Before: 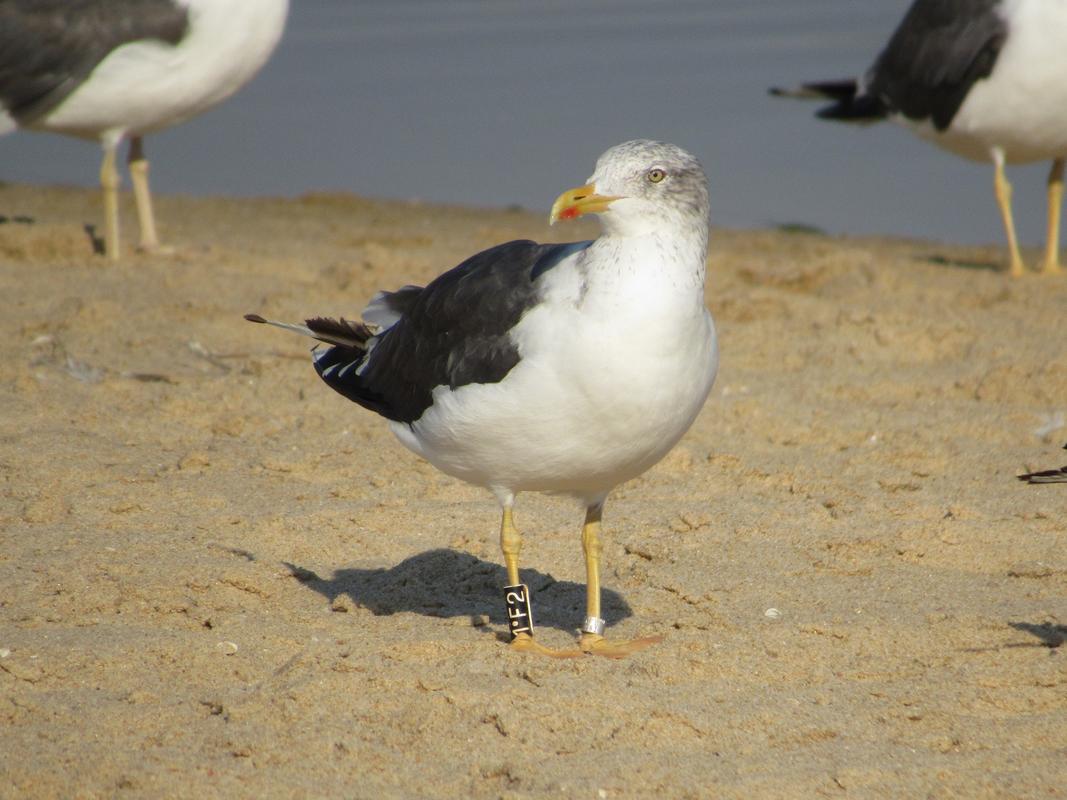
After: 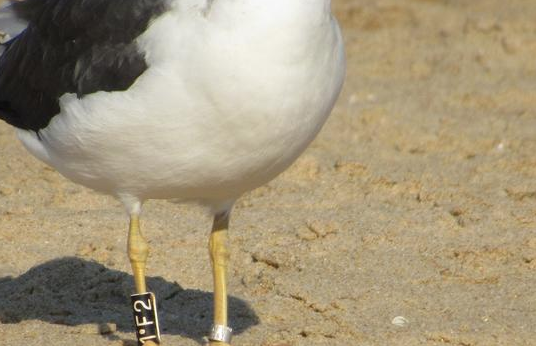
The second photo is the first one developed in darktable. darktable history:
crop: left 35.03%, top 36.625%, right 14.663%, bottom 20.057%
contrast brightness saturation: saturation -0.04
